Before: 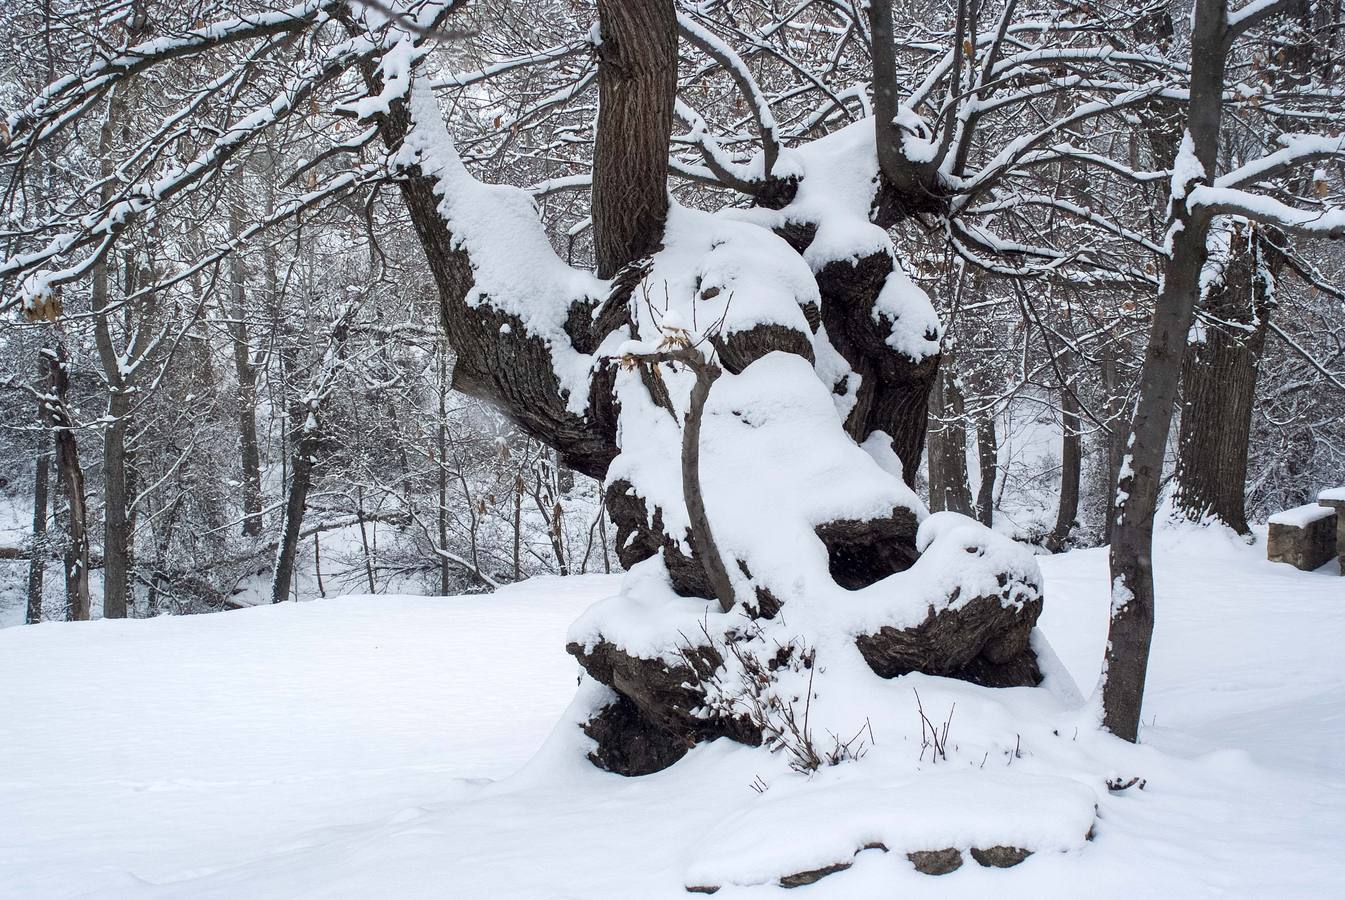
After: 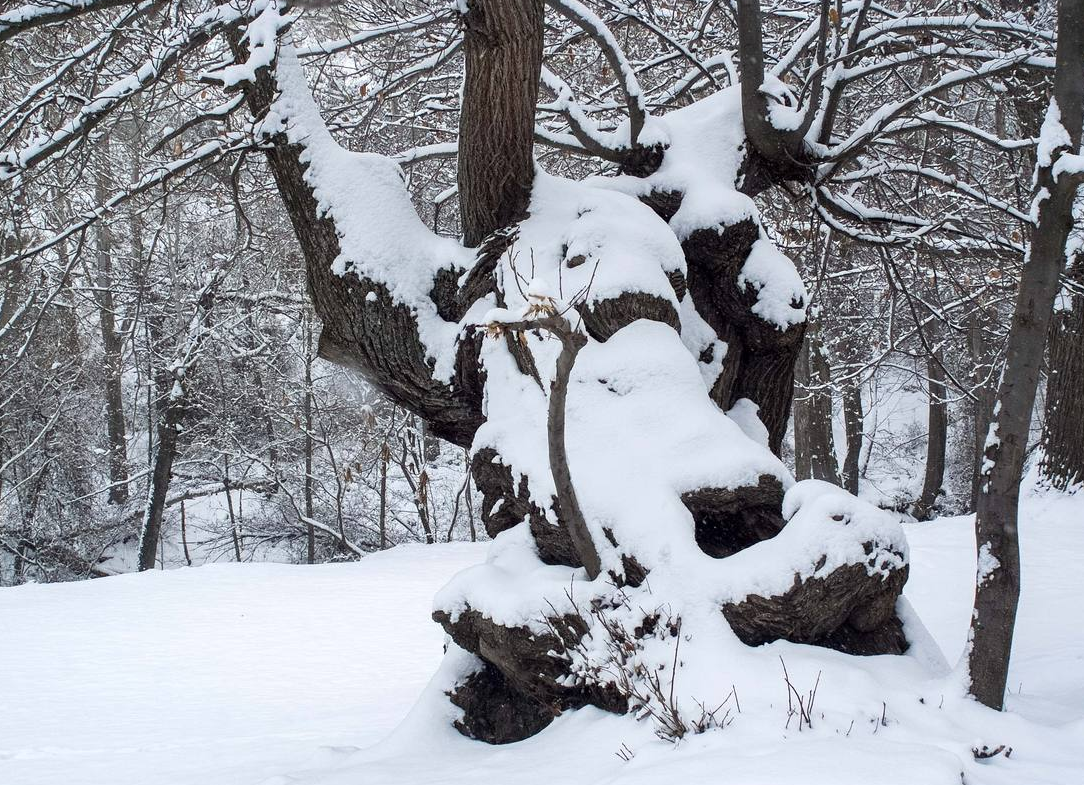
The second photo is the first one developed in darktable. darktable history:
crop: left 10.023%, top 3.616%, right 9.311%, bottom 9.135%
